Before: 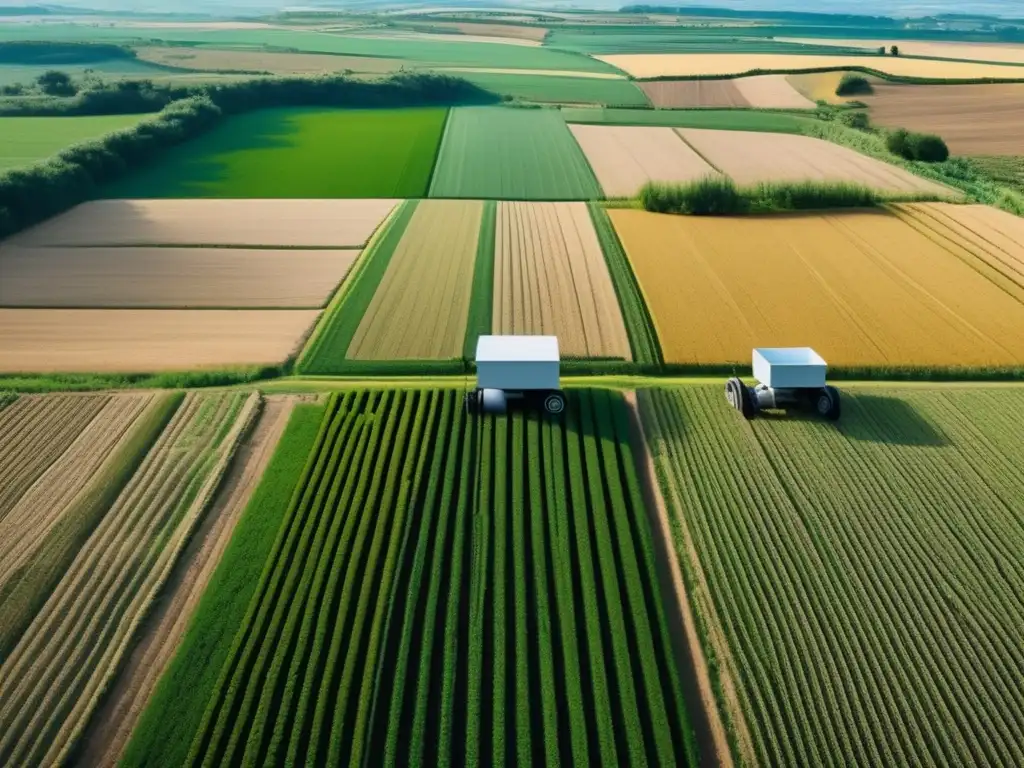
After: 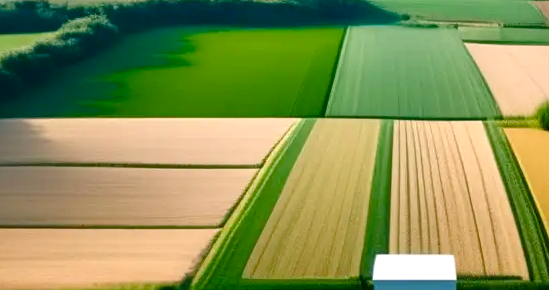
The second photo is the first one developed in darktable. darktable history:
crop: left 10.121%, top 10.631%, right 36.218%, bottom 51.526%
color balance rgb: shadows lift › chroma 1%, shadows lift › hue 217.2°, power › hue 310.8°, highlights gain › chroma 2%, highlights gain › hue 44.4°, global offset › luminance 0.25%, global offset › hue 171.6°, perceptual saturation grading › global saturation 14.09%, perceptual saturation grading › highlights -30%, perceptual saturation grading › shadows 50.67%, global vibrance 25%, contrast 20%
